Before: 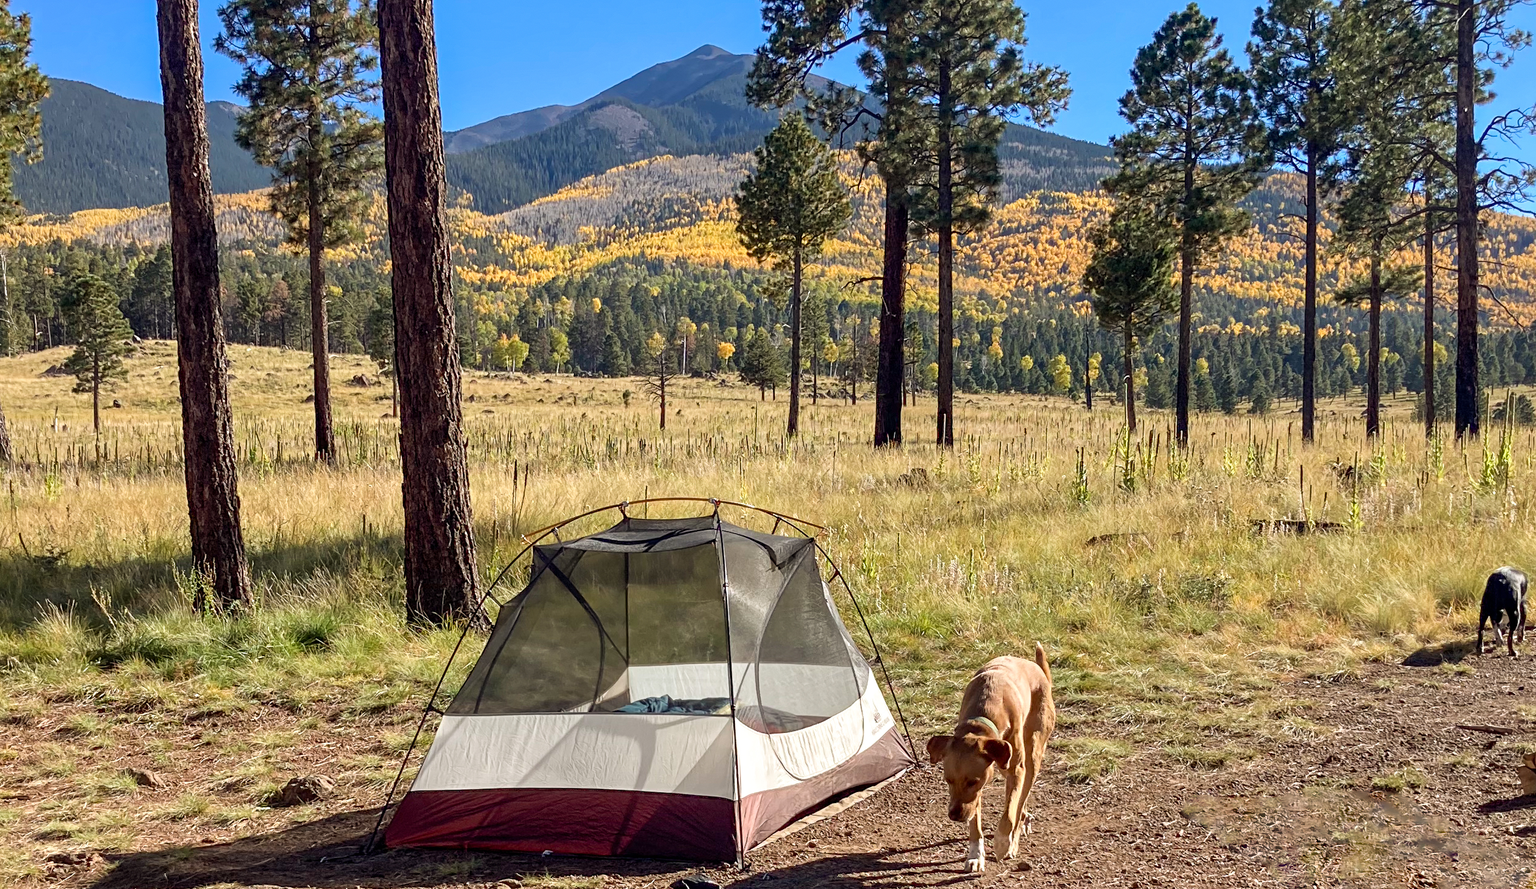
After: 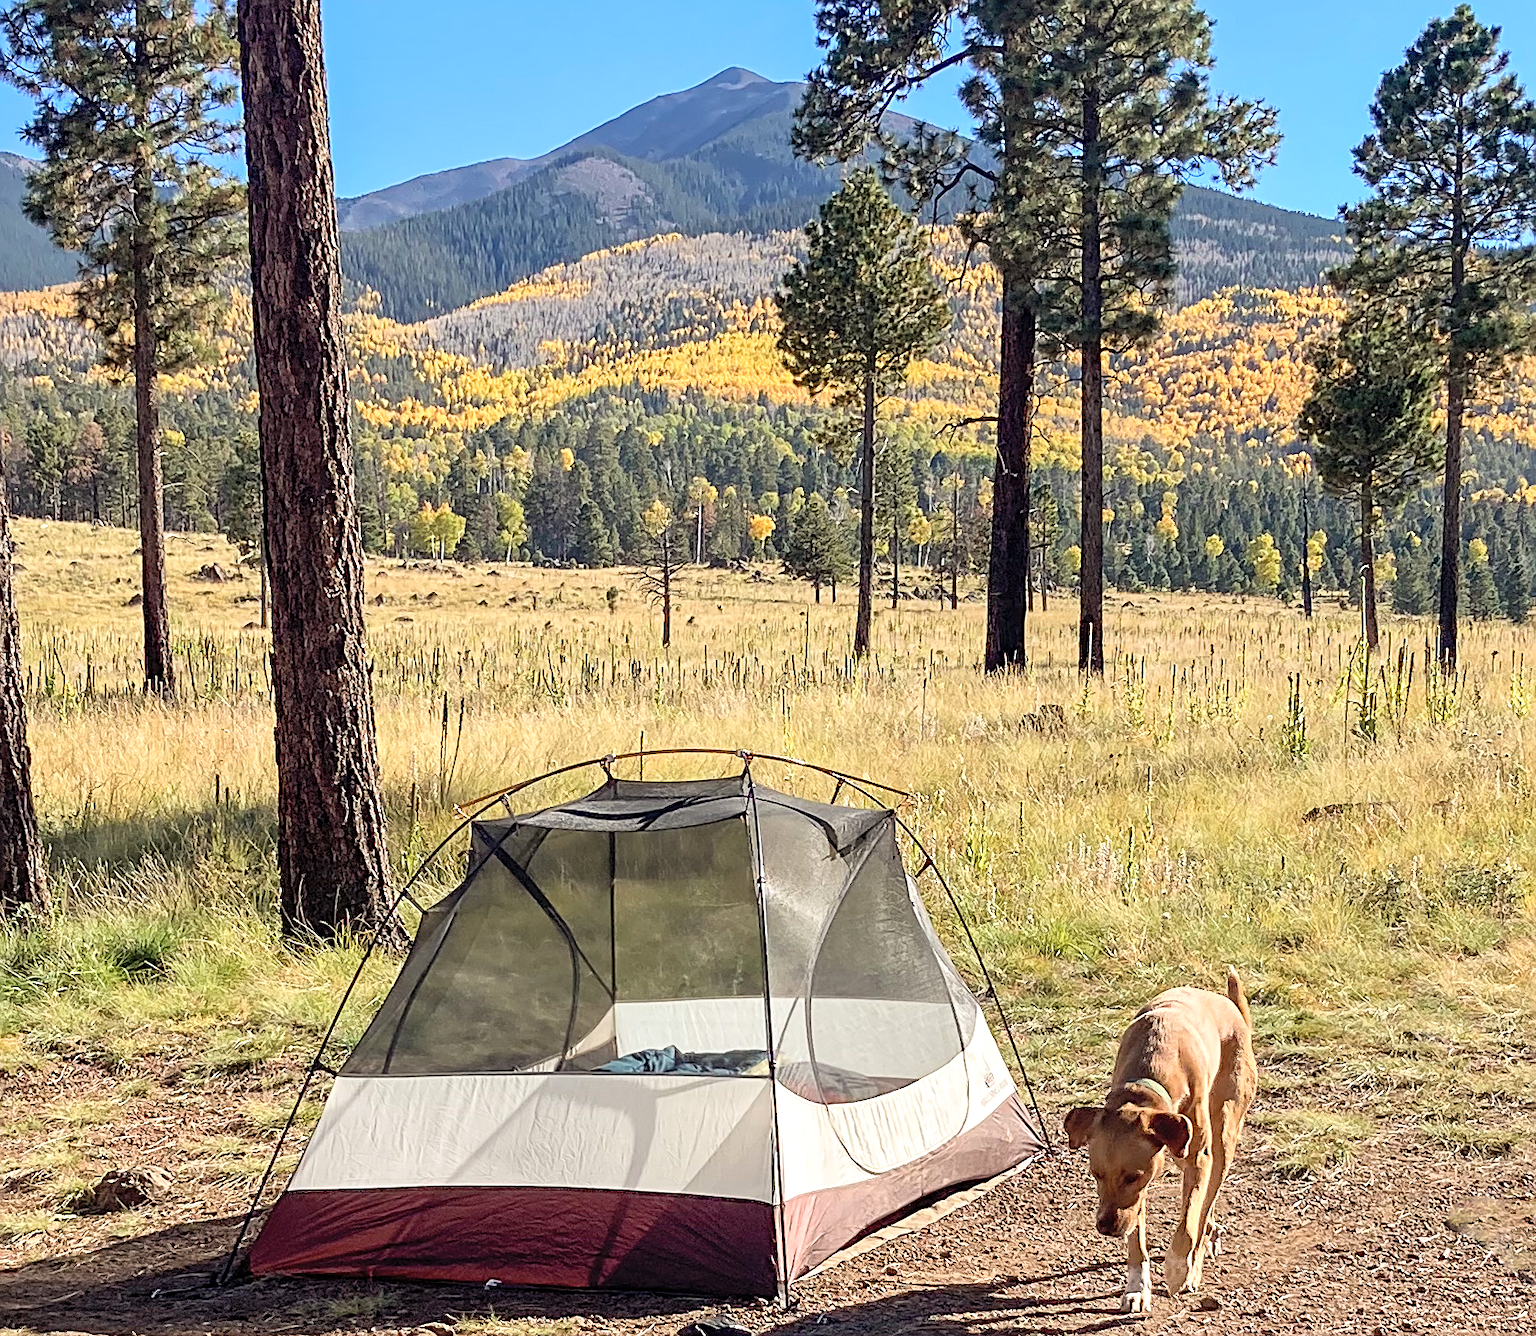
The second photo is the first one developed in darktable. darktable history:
sharpen: on, module defaults
crop and rotate: left 14.331%, right 19.164%
contrast brightness saturation: contrast 0.142, brightness 0.227
